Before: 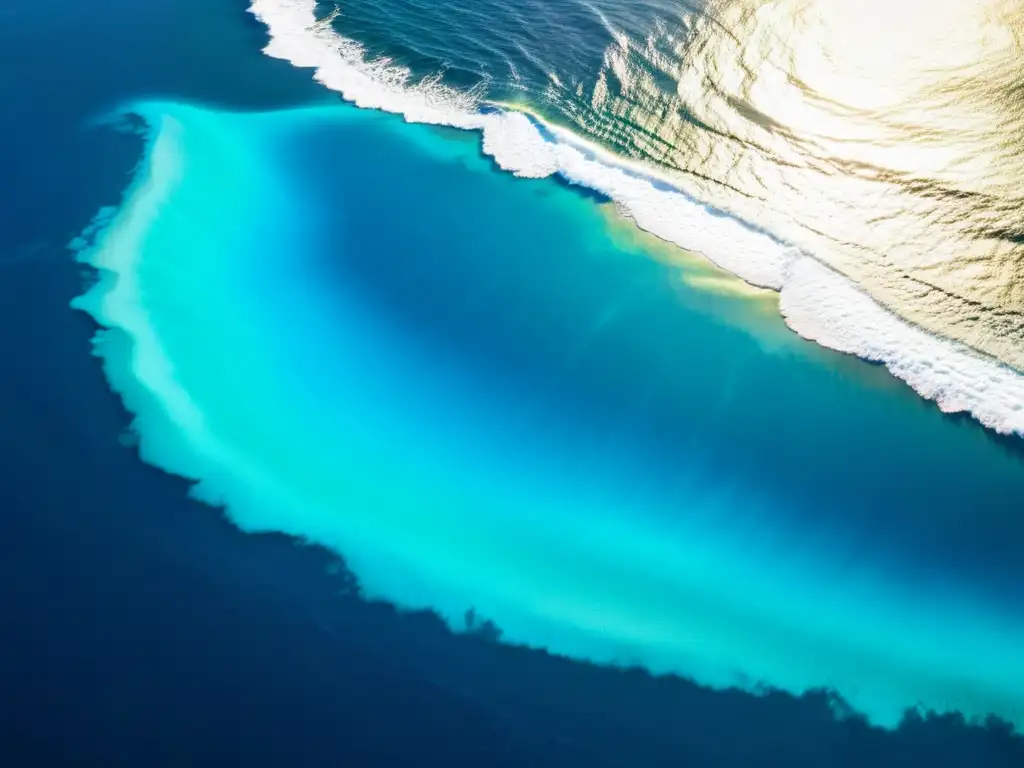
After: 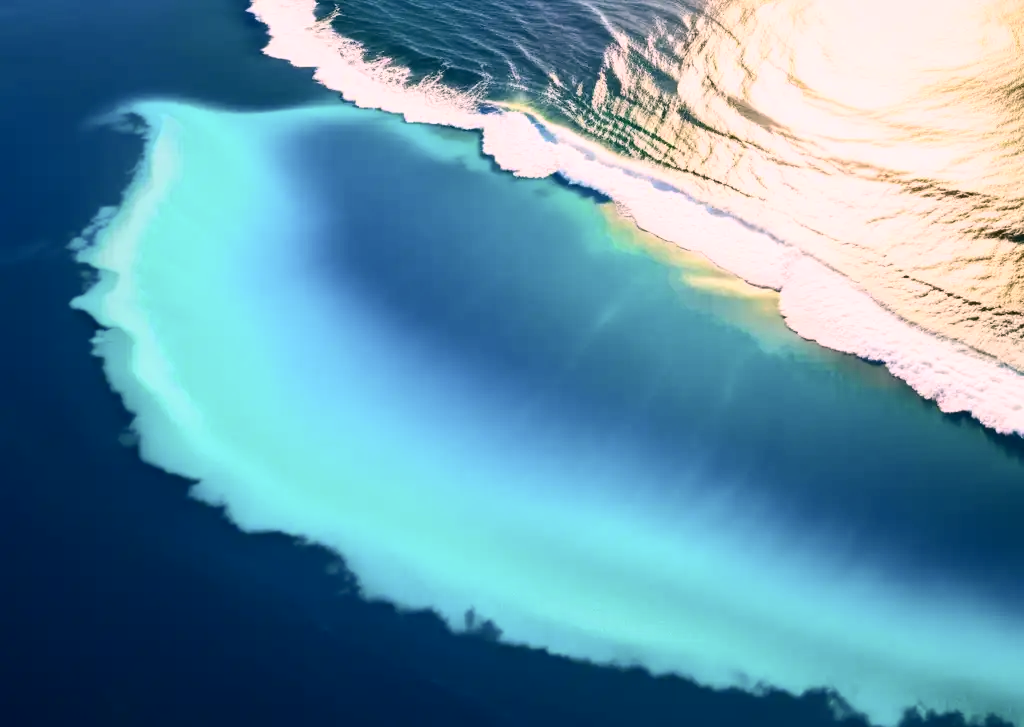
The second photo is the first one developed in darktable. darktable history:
crop and rotate: top 0.014%, bottom 5.198%
contrast brightness saturation: contrast 0.221
color correction: highlights a* 14.72, highlights b* 4.88
